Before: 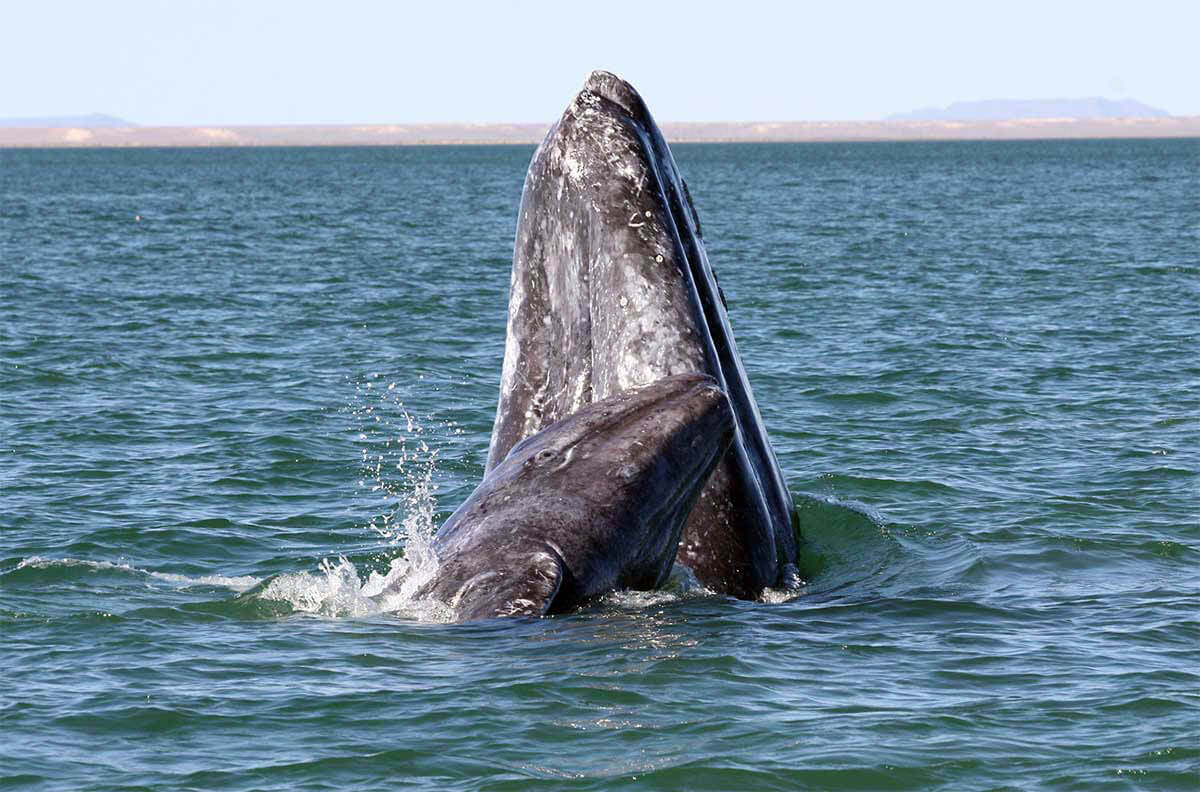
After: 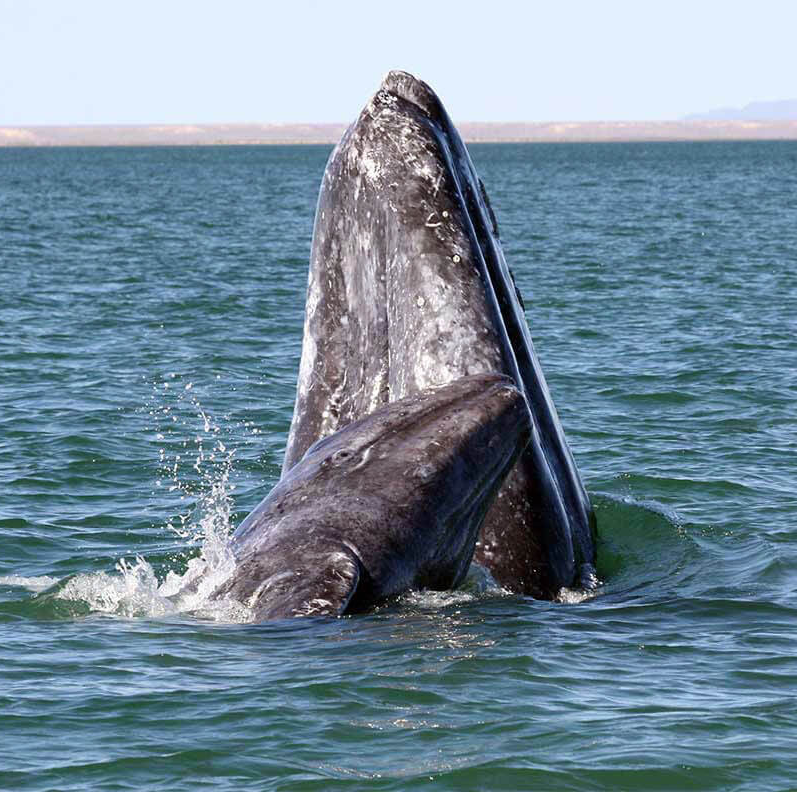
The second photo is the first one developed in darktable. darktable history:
crop: left 16.921%, right 16.588%
